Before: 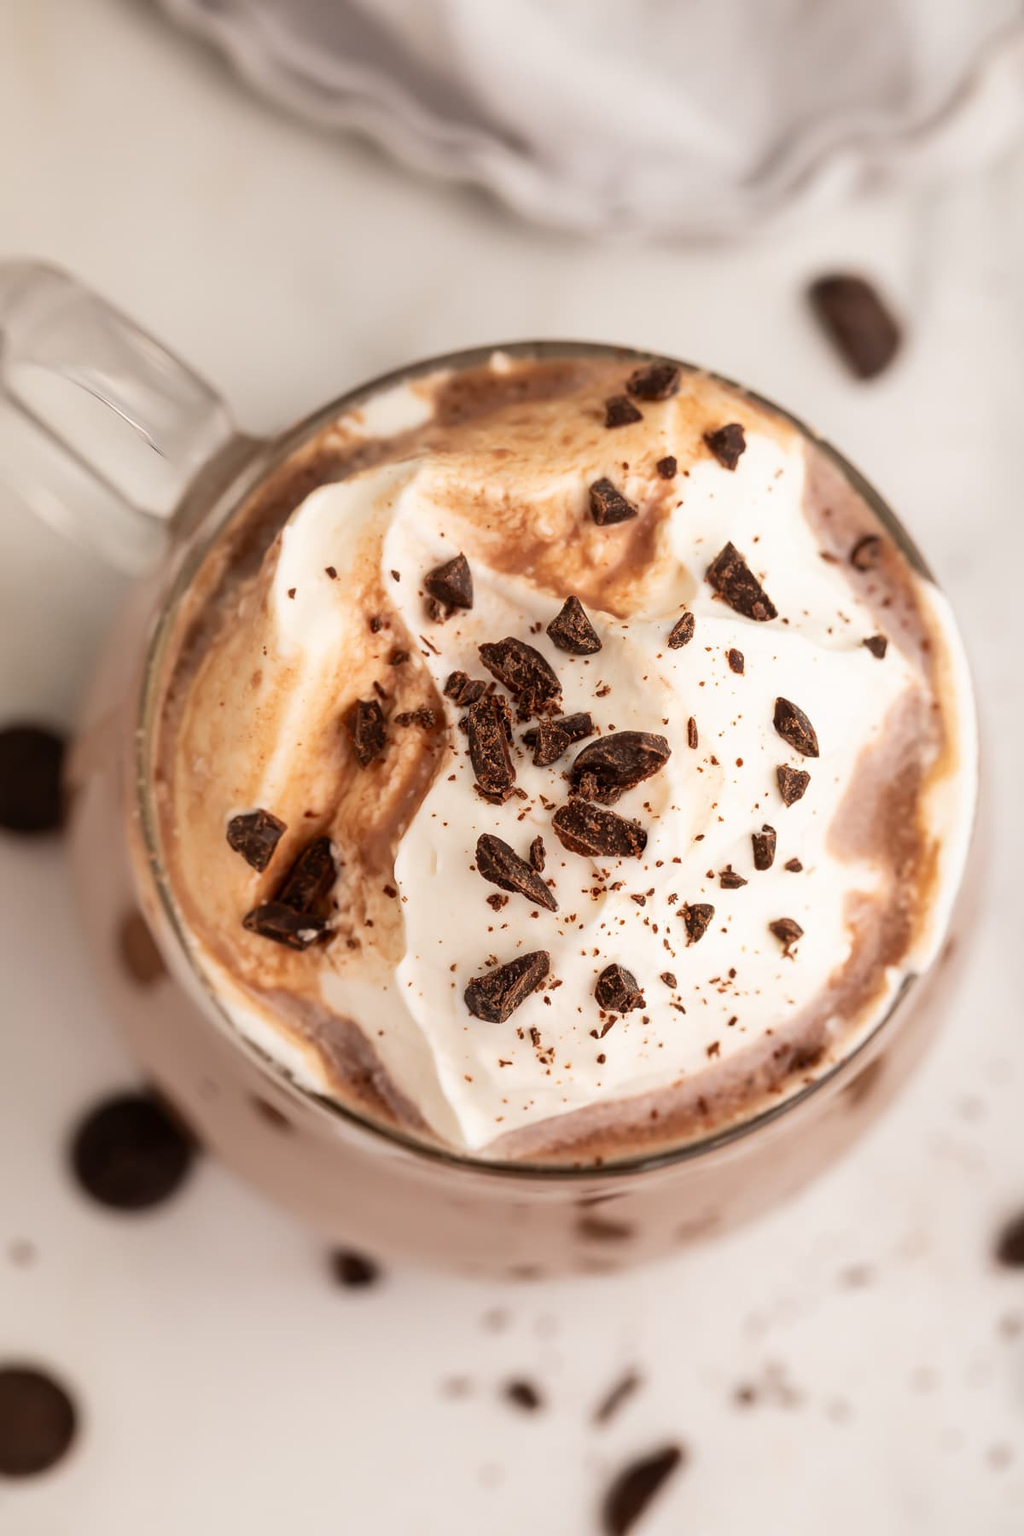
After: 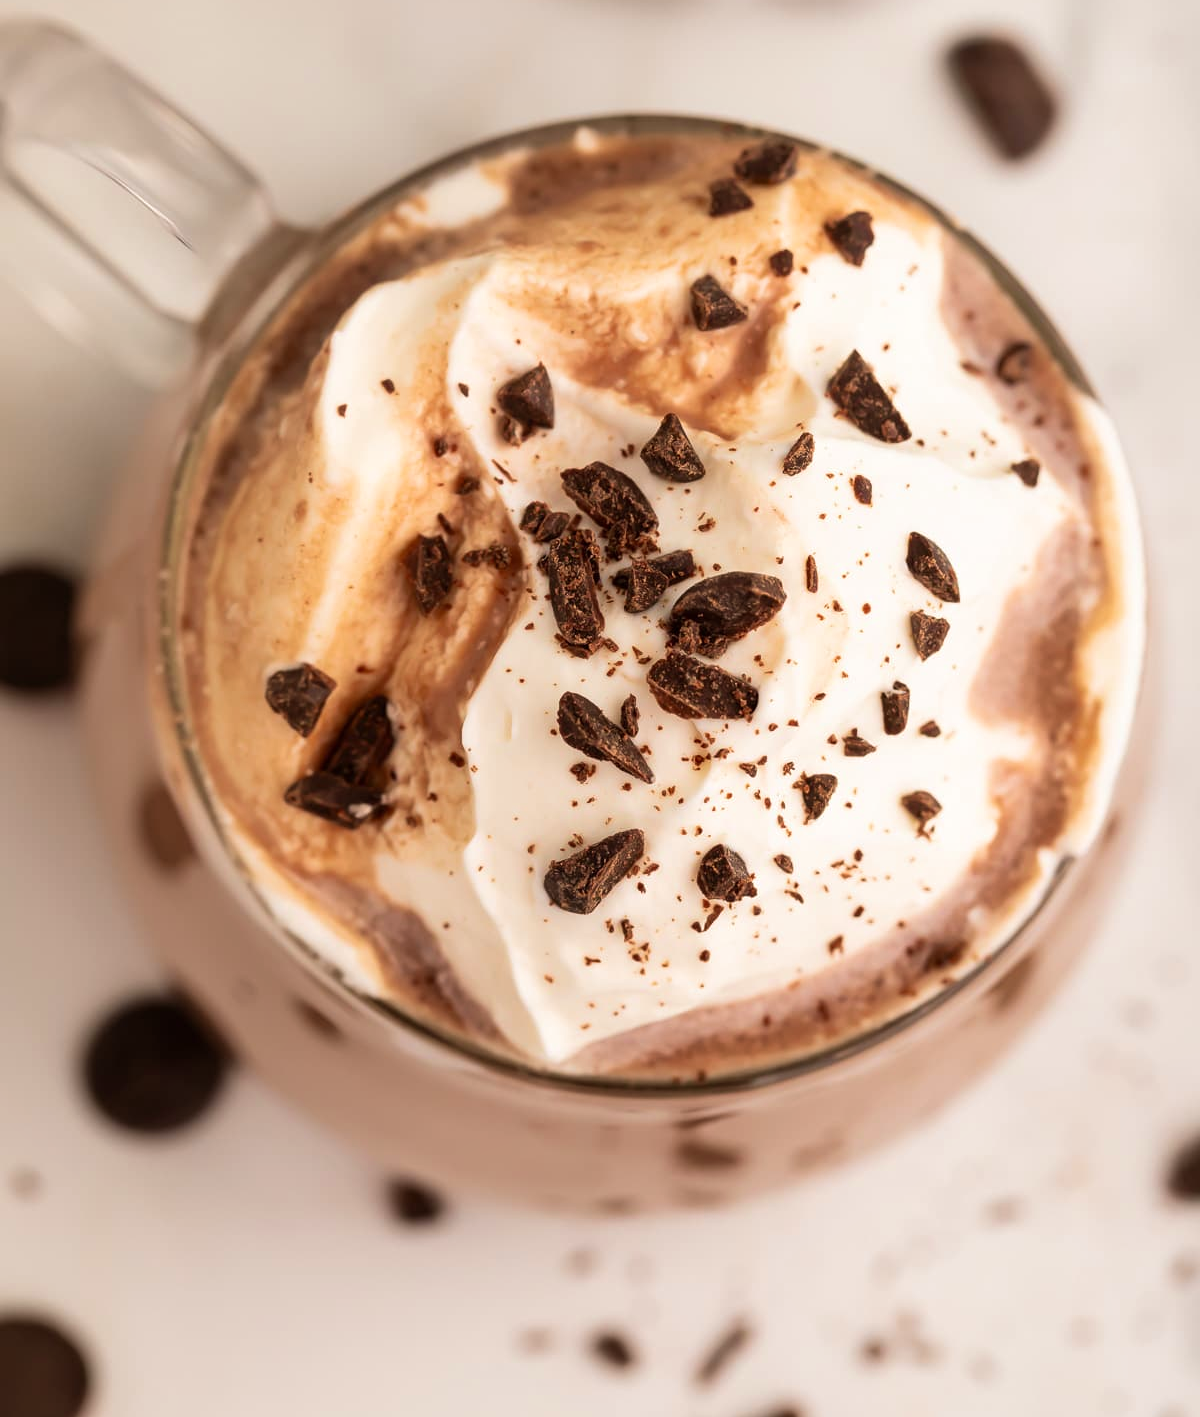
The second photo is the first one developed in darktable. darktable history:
tone equalizer: mask exposure compensation -0.496 EV
crop and rotate: top 15.845%, bottom 5.412%
velvia: on, module defaults
